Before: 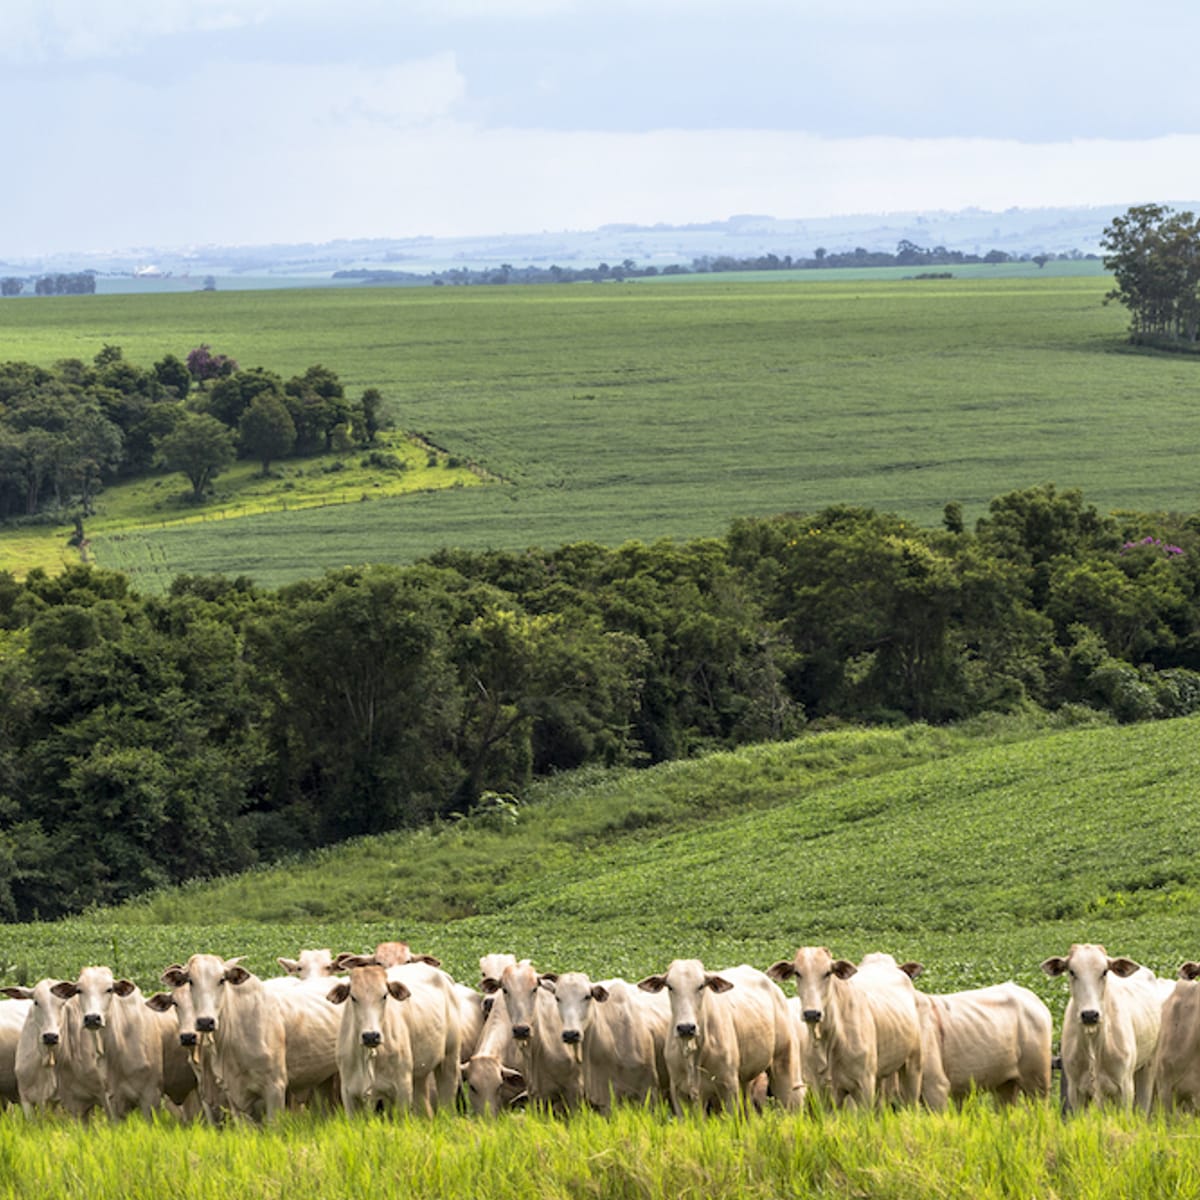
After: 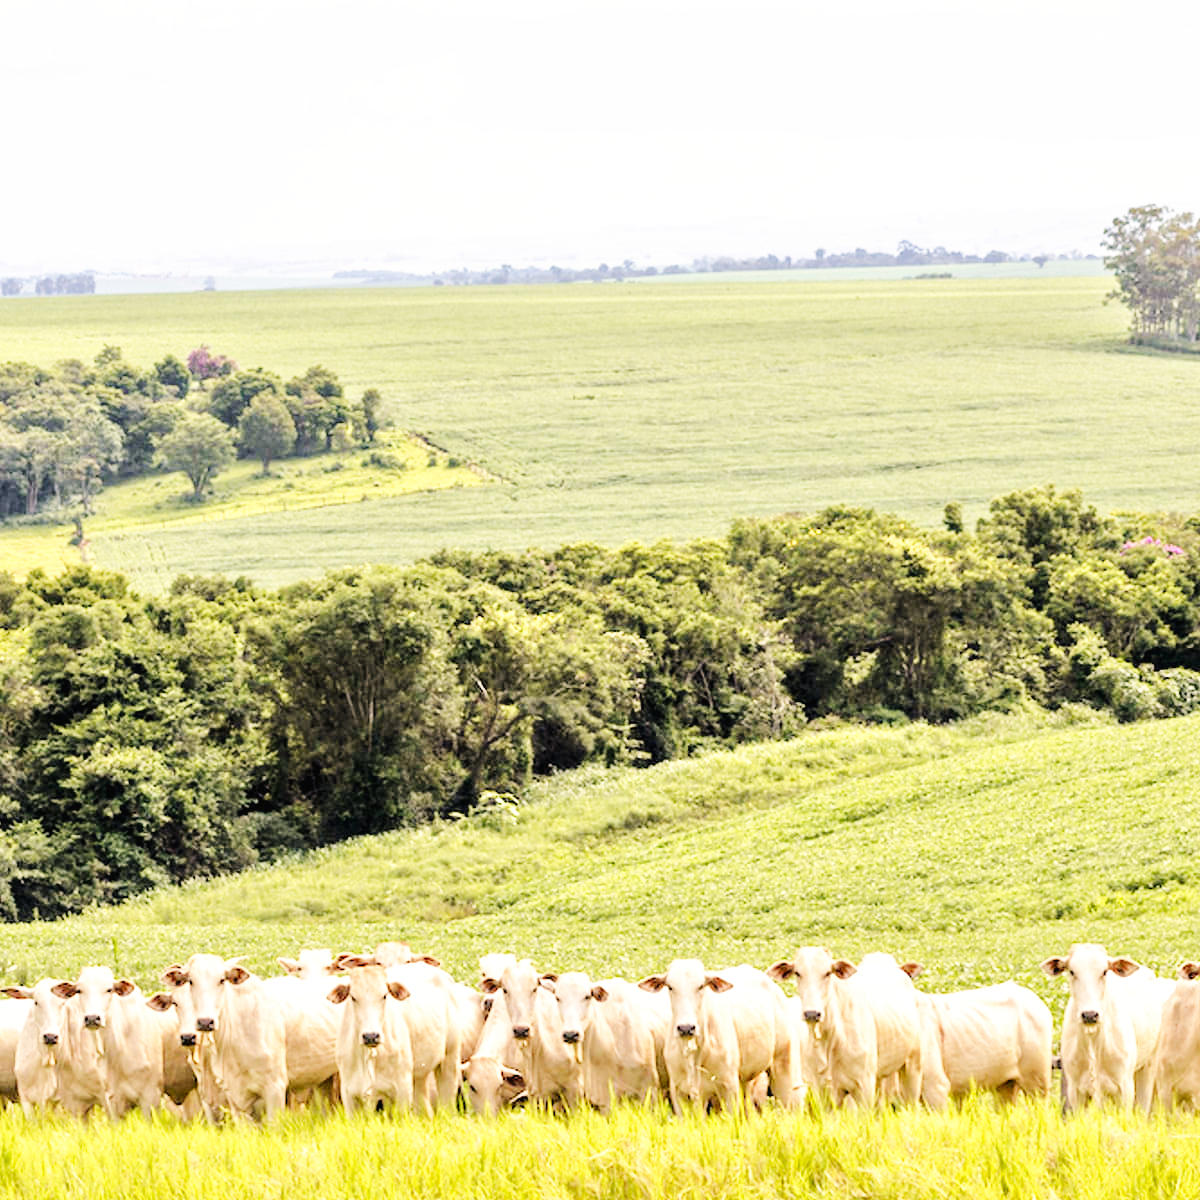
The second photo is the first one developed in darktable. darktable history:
base curve: curves: ch0 [(0, 0.003) (0.001, 0.002) (0.006, 0.004) (0.02, 0.022) (0.048, 0.086) (0.094, 0.234) (0.162, 0.431) (0.258, 0.629) (0.385, 0.8) (0.548, 0.918) (0.751, 0.988) (1, 1)], preserve colors none
tone equalizer: -7 EV 0.15 EV, -6 EV 0.6 EV, -5 EV 1.15 EV, -4 EV 1.33 EV, -3 EV 1.15 EV, -2 EV 0.6 EV, -1 EV 0.15 EV, mask exposure compensation -0.5 EV
white balance: red 1.127, blue 0.943
